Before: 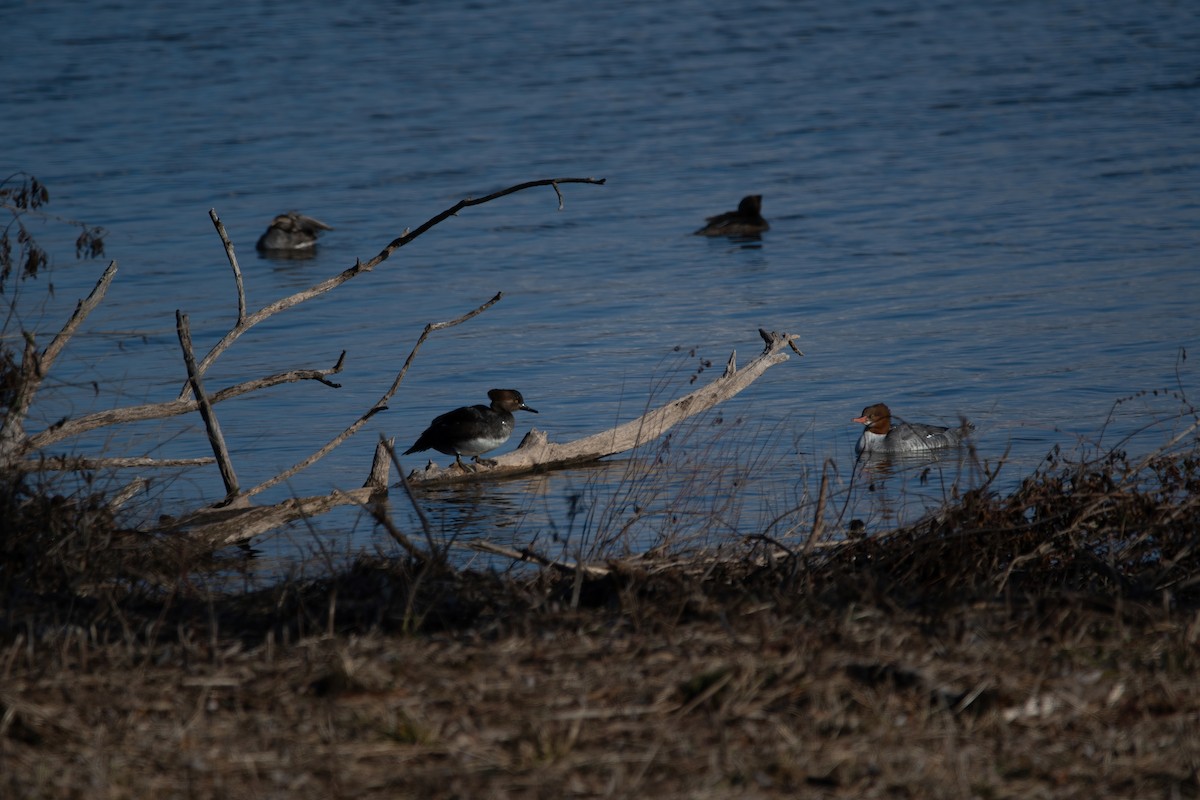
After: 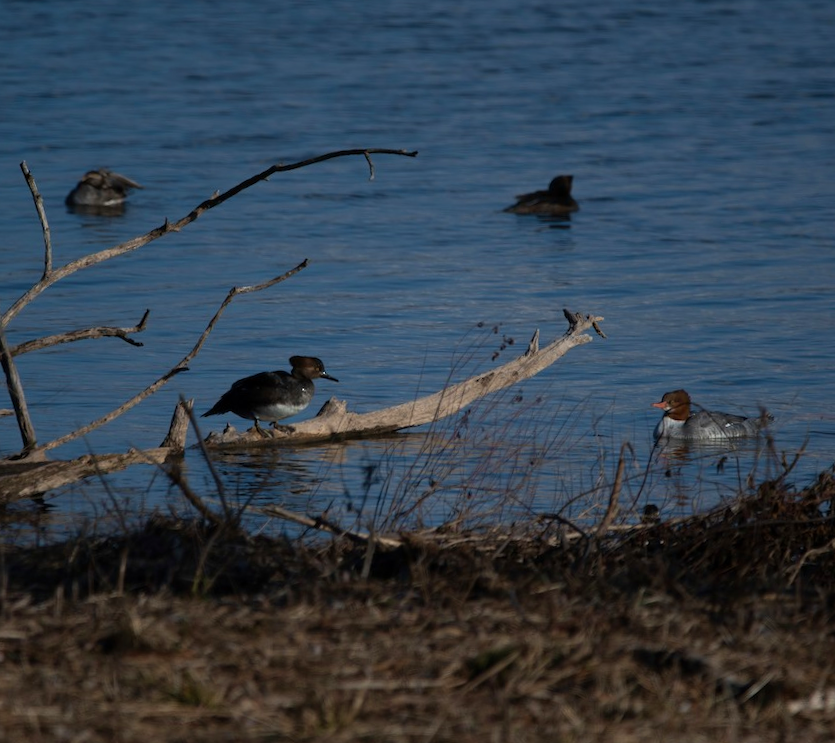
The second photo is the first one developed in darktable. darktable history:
crop and rotate: angle -2.92°, left 14.11%, top 0.019%, right 11.072%, bottom 0.081%
velvia: on, module defaults
